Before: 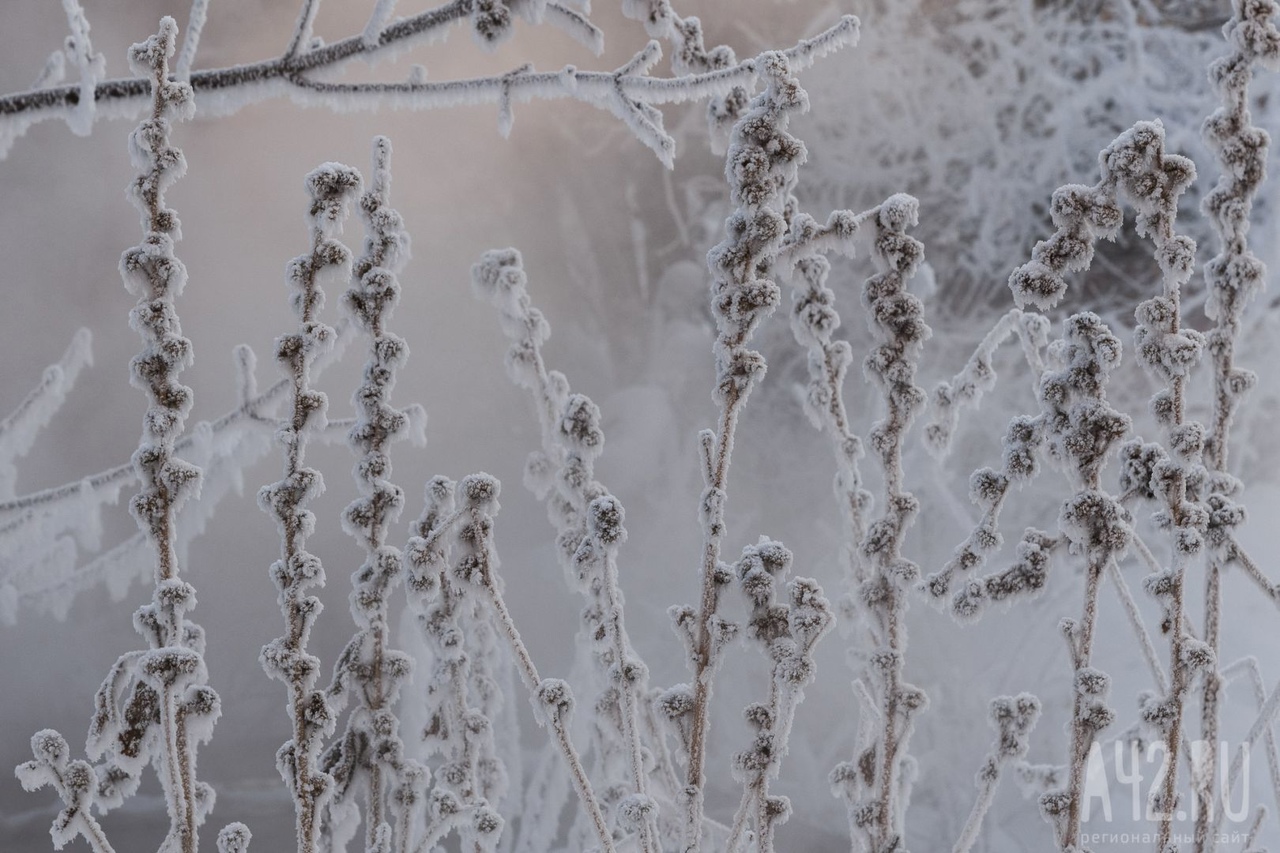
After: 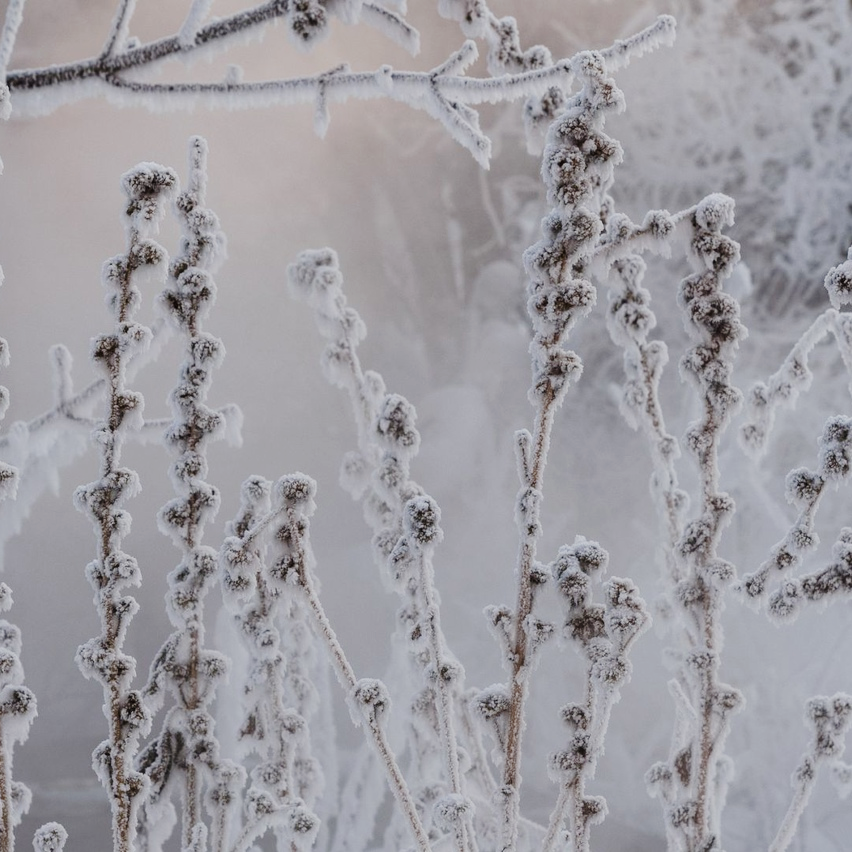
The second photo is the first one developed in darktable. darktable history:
tone curve: curves: ch0 [(0, 0) (0.081, 0.044) (0.185, 0.145) (0.283, 0.273) (0.405, 0.449) (0.495, 0.554) (0.686, 0.743) (0.826, 0.853) (0.978, 0.988)]; ch1 [(0, 0) (0.147, 0.166) (0.321, 0.362) (0.371, 0.402) (0.423, 0.426) (0.479, 0.472) (0.505, 0.497) (0.521, 0.506) (0.551, 0.546) (0.586, 0.571) (0.625, 0.638) (0.68, 0.715) (1, 1)]; ch2 [(0, 0) (0.346, 0.378) (0.404, 0.427) (0.502, 0.498) (0.531, 0.517) (0.547, 0.526) (0.582, 0.571) (0.629, 0.626) (0.717, 0.678) (1, 1)], preserve colors none
crop and rotate: left 14.408%, right 18.98%
